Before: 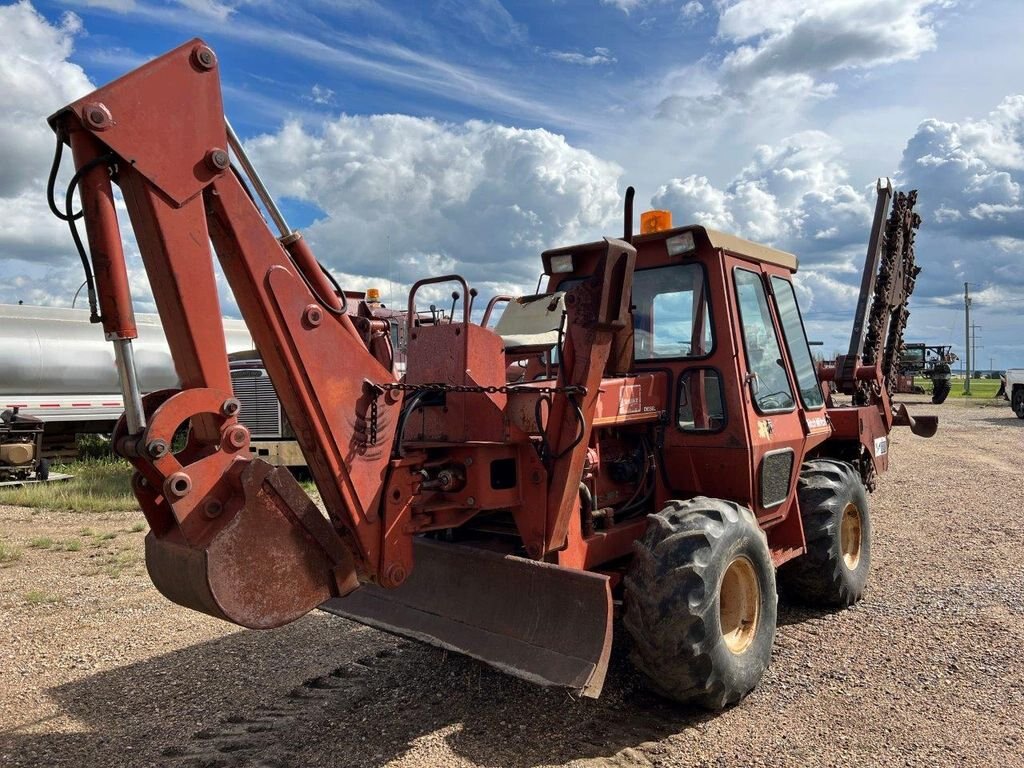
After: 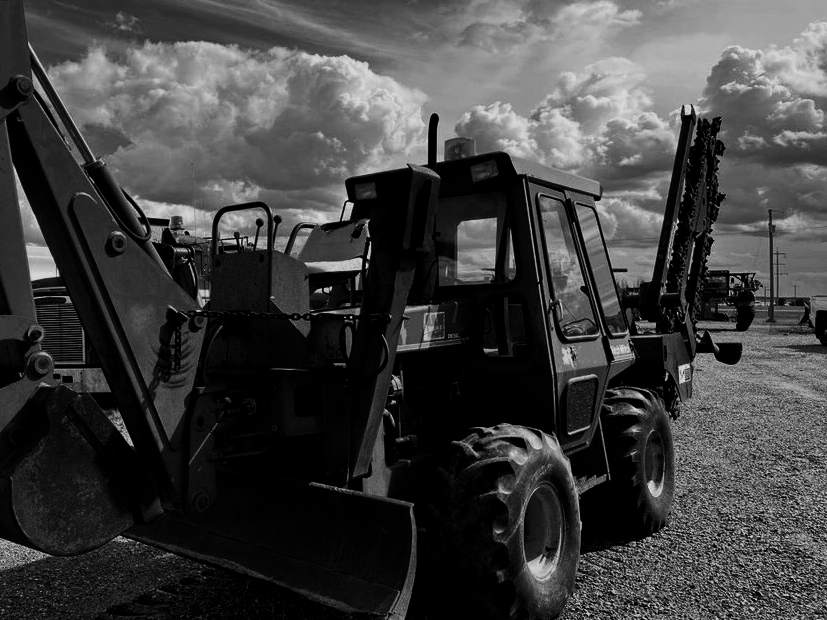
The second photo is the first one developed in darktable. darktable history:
exposure: black level correction 0.009, exposure -0.637 EV, compensate highlight preservation false
monochrome: on, module defaults
contrast brightness saturation: contrast 0.24, brightness -0.24, saturation 0.14
base curve: curves: ch0 [(0, 0) (0.283, 0.295) (1, 1)], preserve colors none
crop: left 19.159%, top 9.58%, bottom 9.58%
